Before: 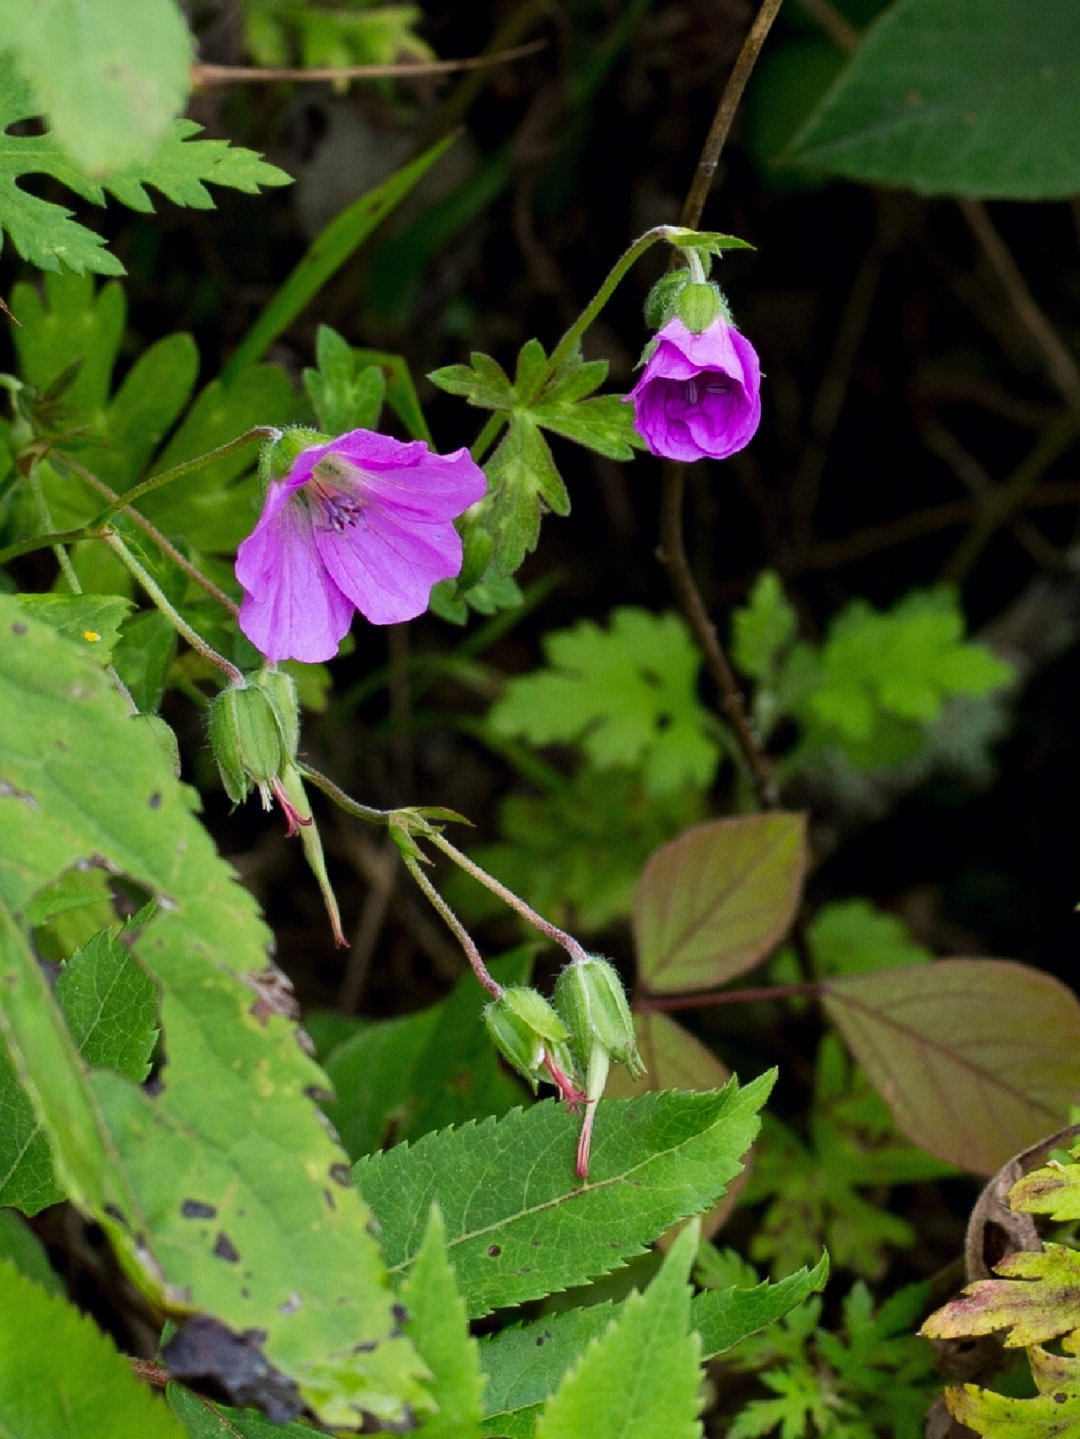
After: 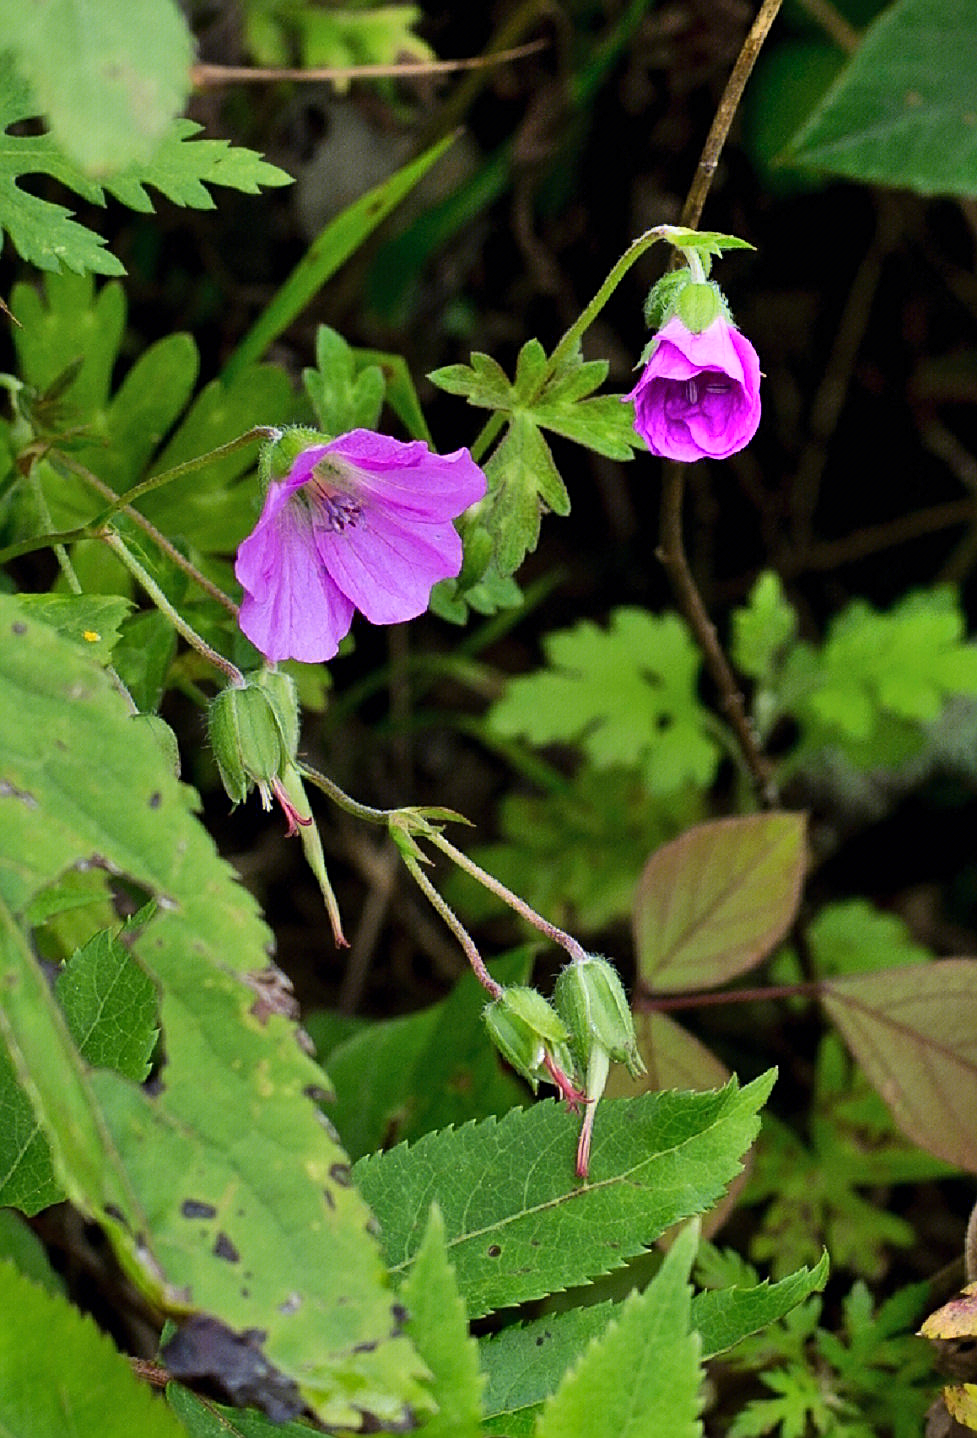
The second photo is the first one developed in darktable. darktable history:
shadows and highlights: low approximation 0.01, soften with gaussian
sharpen: on, module defaults
crop: right 9.509%, bottom 0.031%
